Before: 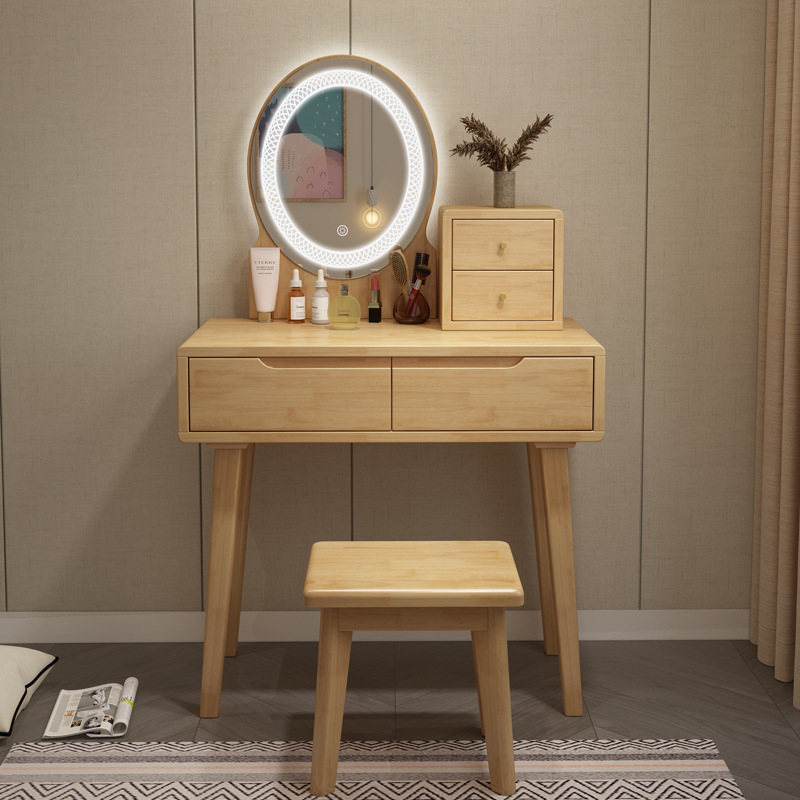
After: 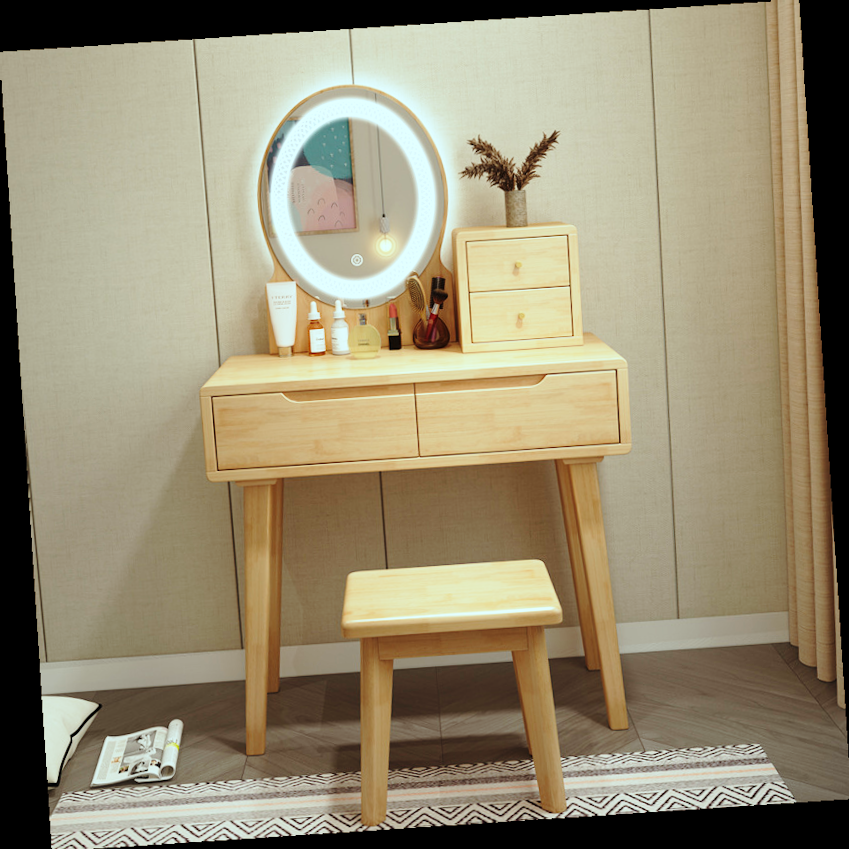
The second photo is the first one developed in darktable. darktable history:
crop and rotate: angle -0.5°
white balance: red 1.045, blue 0.932
rotate and perspective: rotation -4.25°, automatic cropping off
base curve: curves: ch0 [(0, 0) (0.028, 0.03) (0.121, 0.232) (0.46, 0.748) (0.859, 0.968) (1, 1)], preserve colors none
color correction: highlights a* -10.04, highlights b* -10.37
